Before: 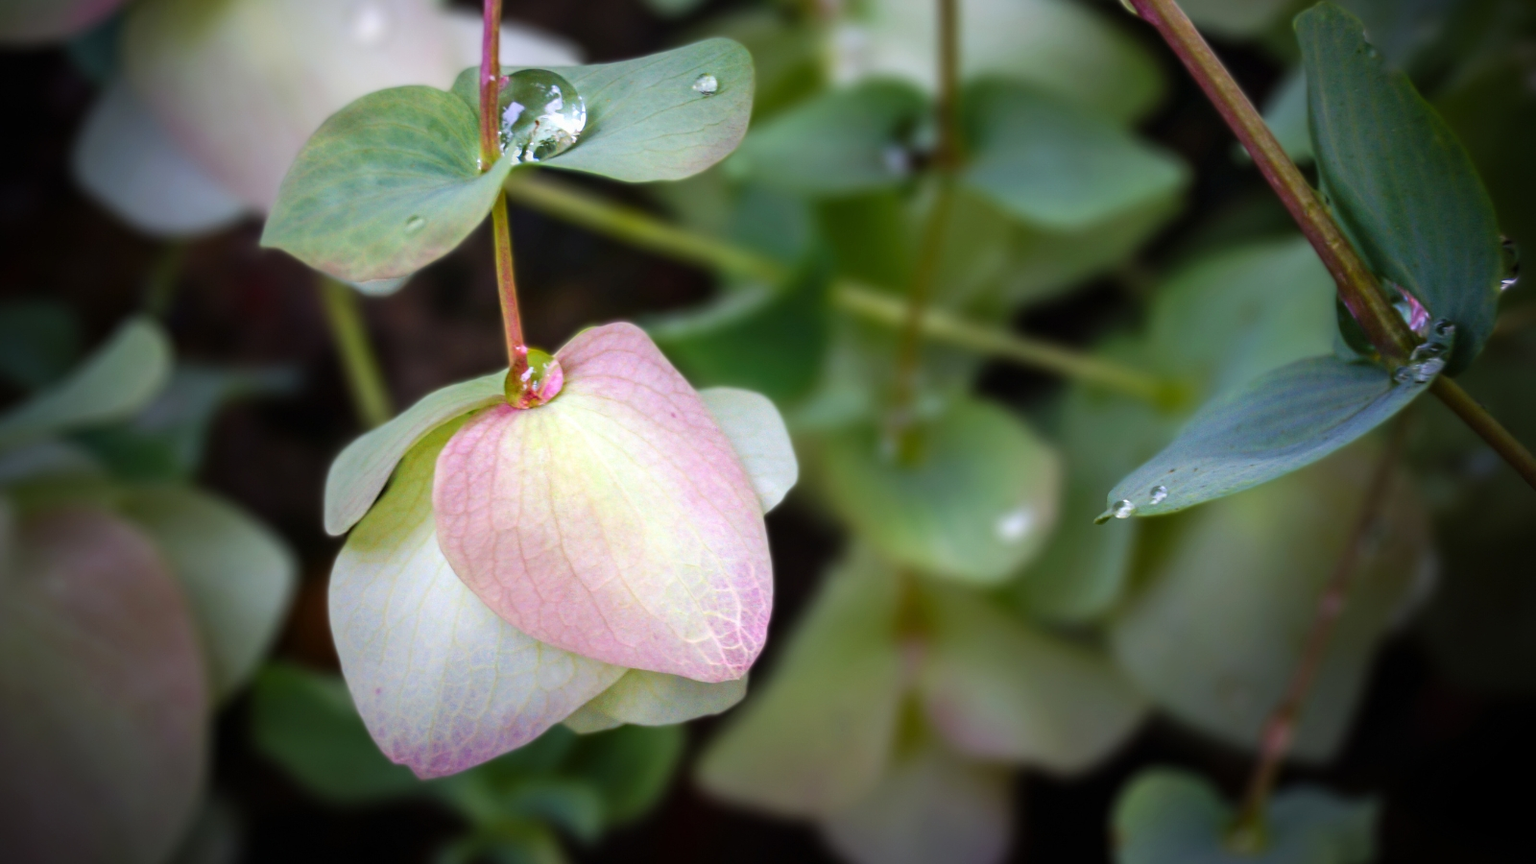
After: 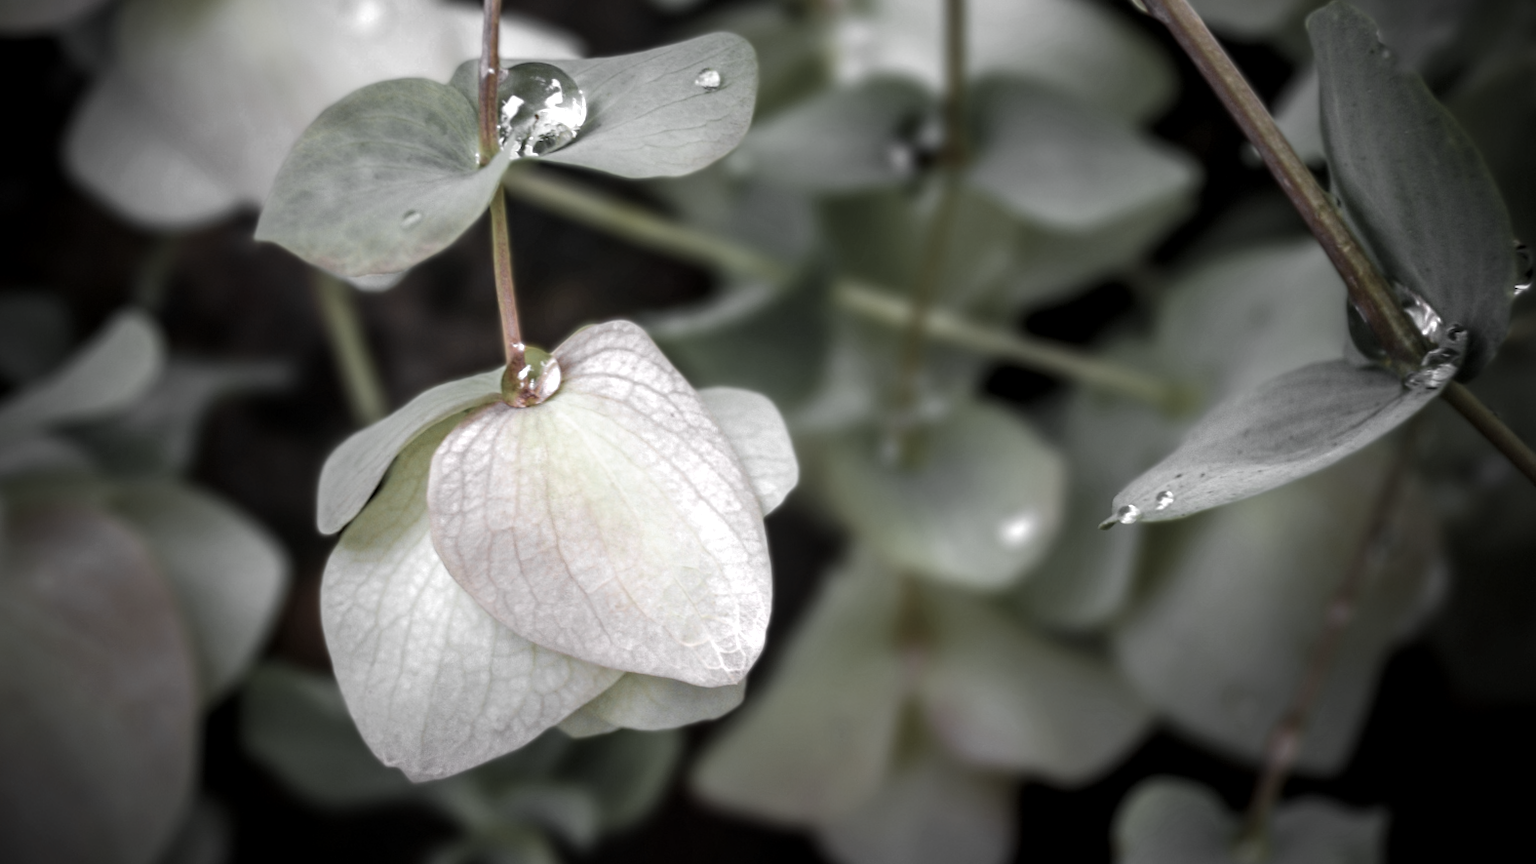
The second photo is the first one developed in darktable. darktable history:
crop and rotate: angle -0.5°
local contrast: on, module defaults
color zones: curves: ch0 [(0, 0.613) (0.01, 0.613) (0.245, 0.448) (0.498, 0.529) (0.642, 0.665) (0.879, 0.777) (0.99, 0.613)]; ch1 [(0, 0.035) (0.121, 0.189) (0.259, 0.197) (0.415, 0.061) (0.589, 0.022) (0.732, 0.022) (0.857, 0.026) (0.991, 0.053)]
